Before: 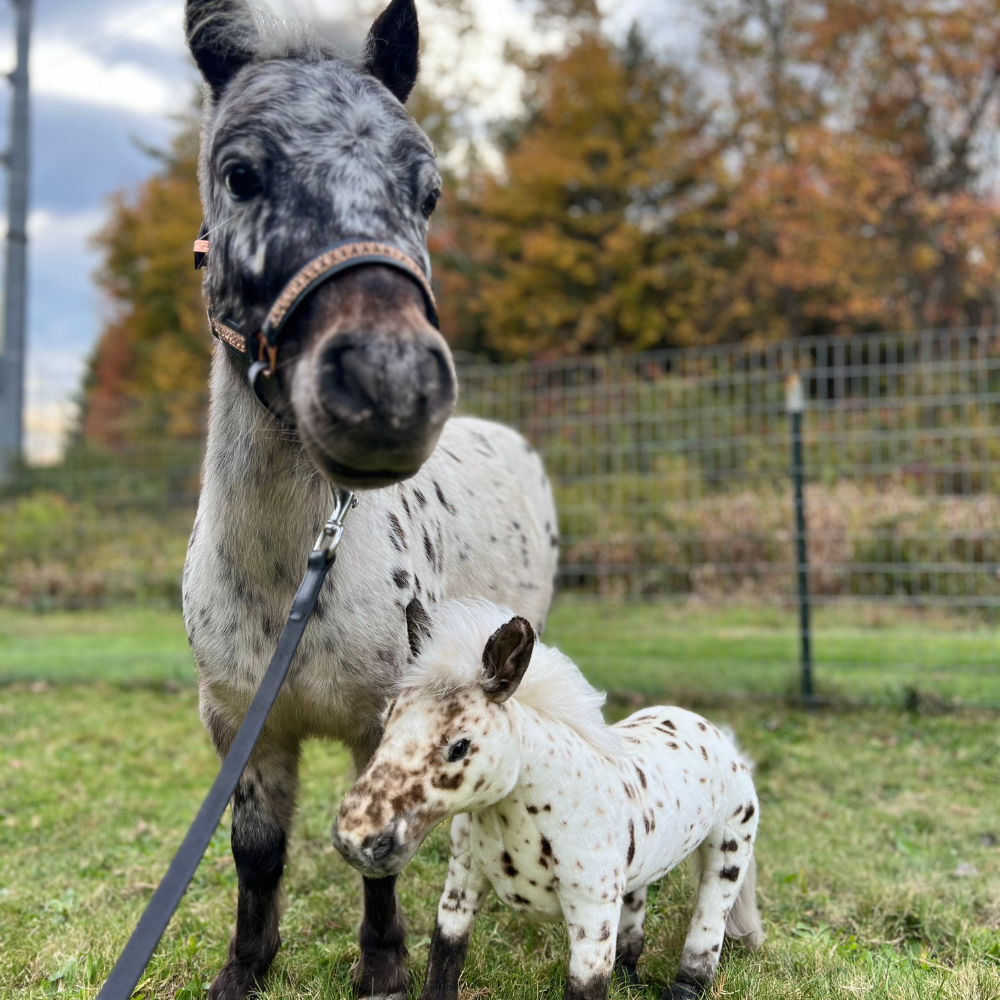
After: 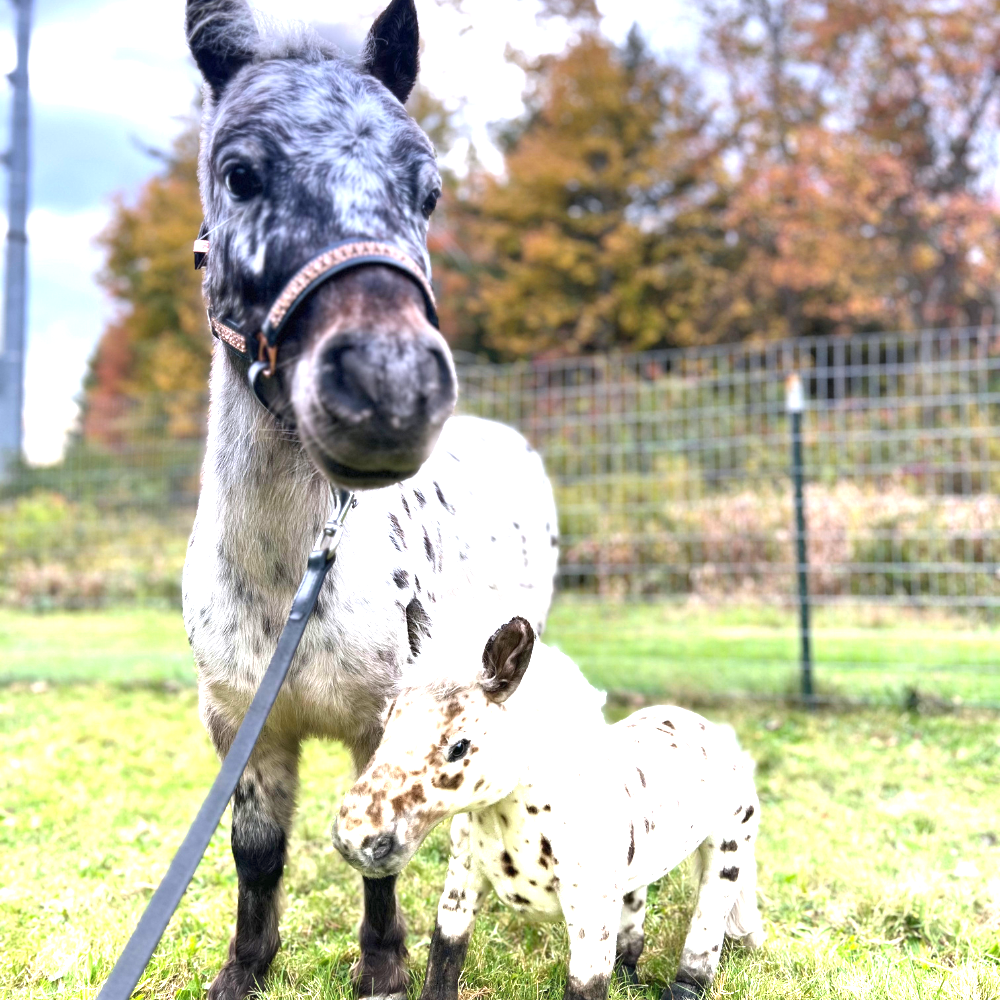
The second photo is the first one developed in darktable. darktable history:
graduated density: hue 238.83°, saturation 50%
exposure: black level correction 0, exposure 1.75 EV, compensate exposure bias true, compensate highlight preservation false
